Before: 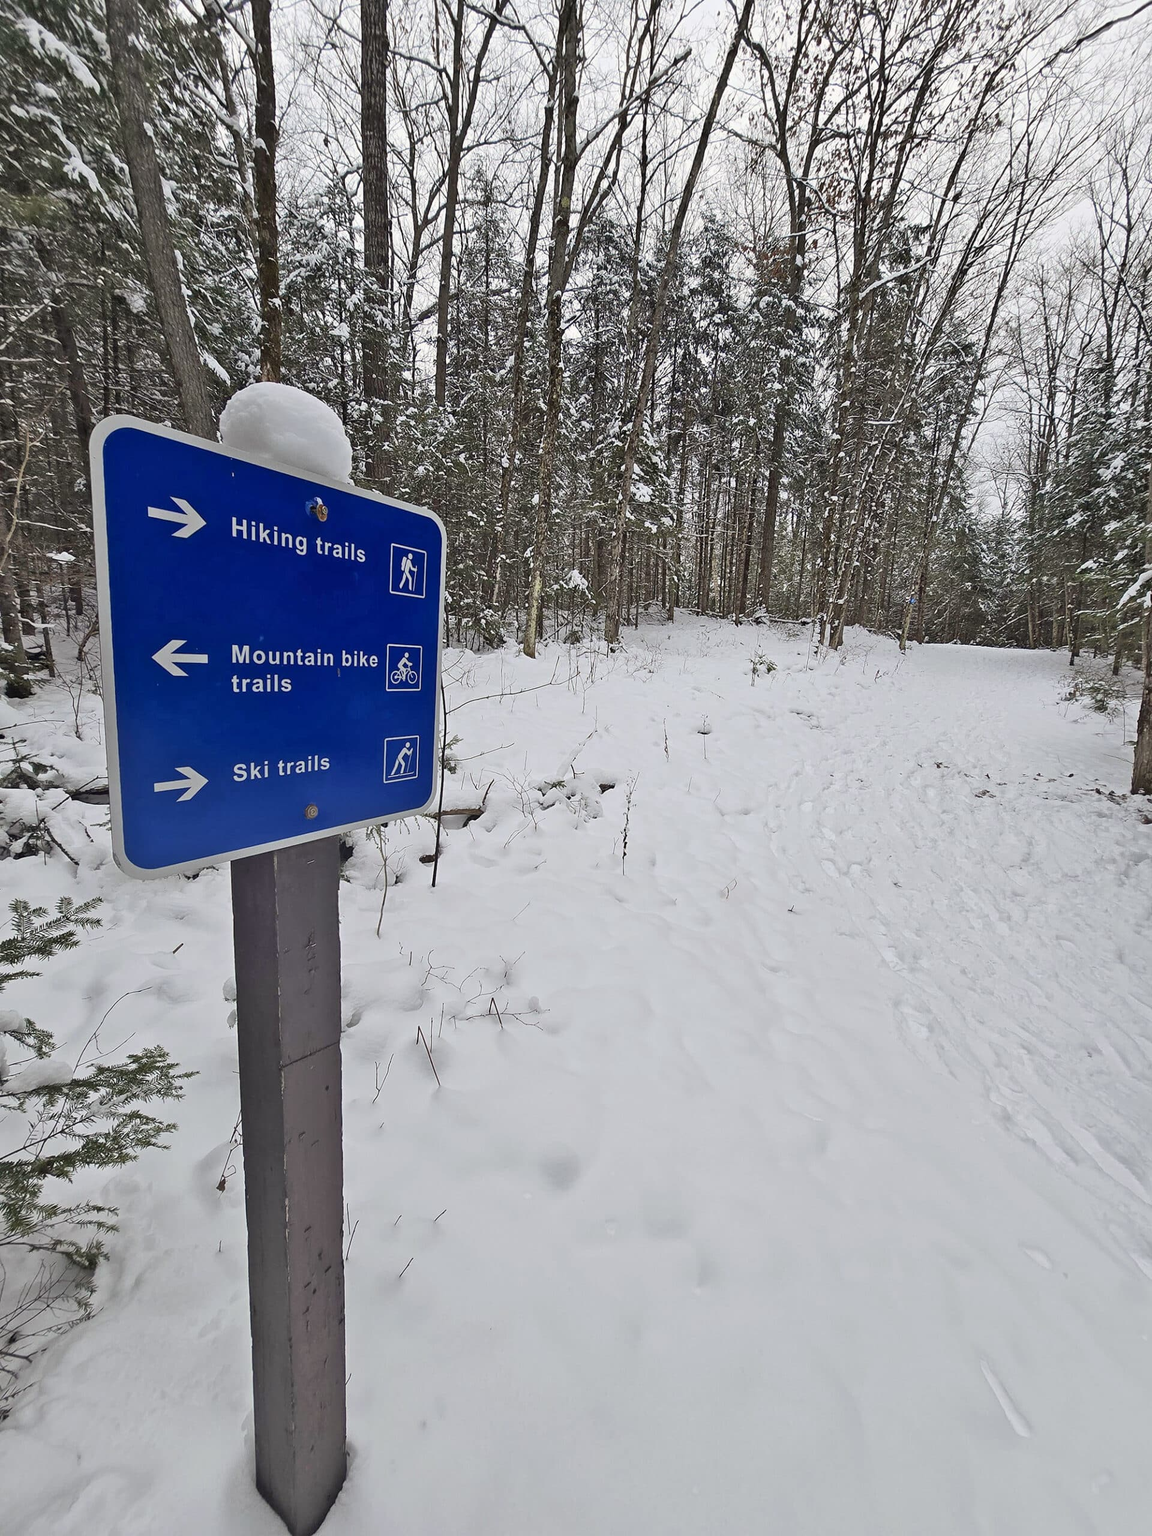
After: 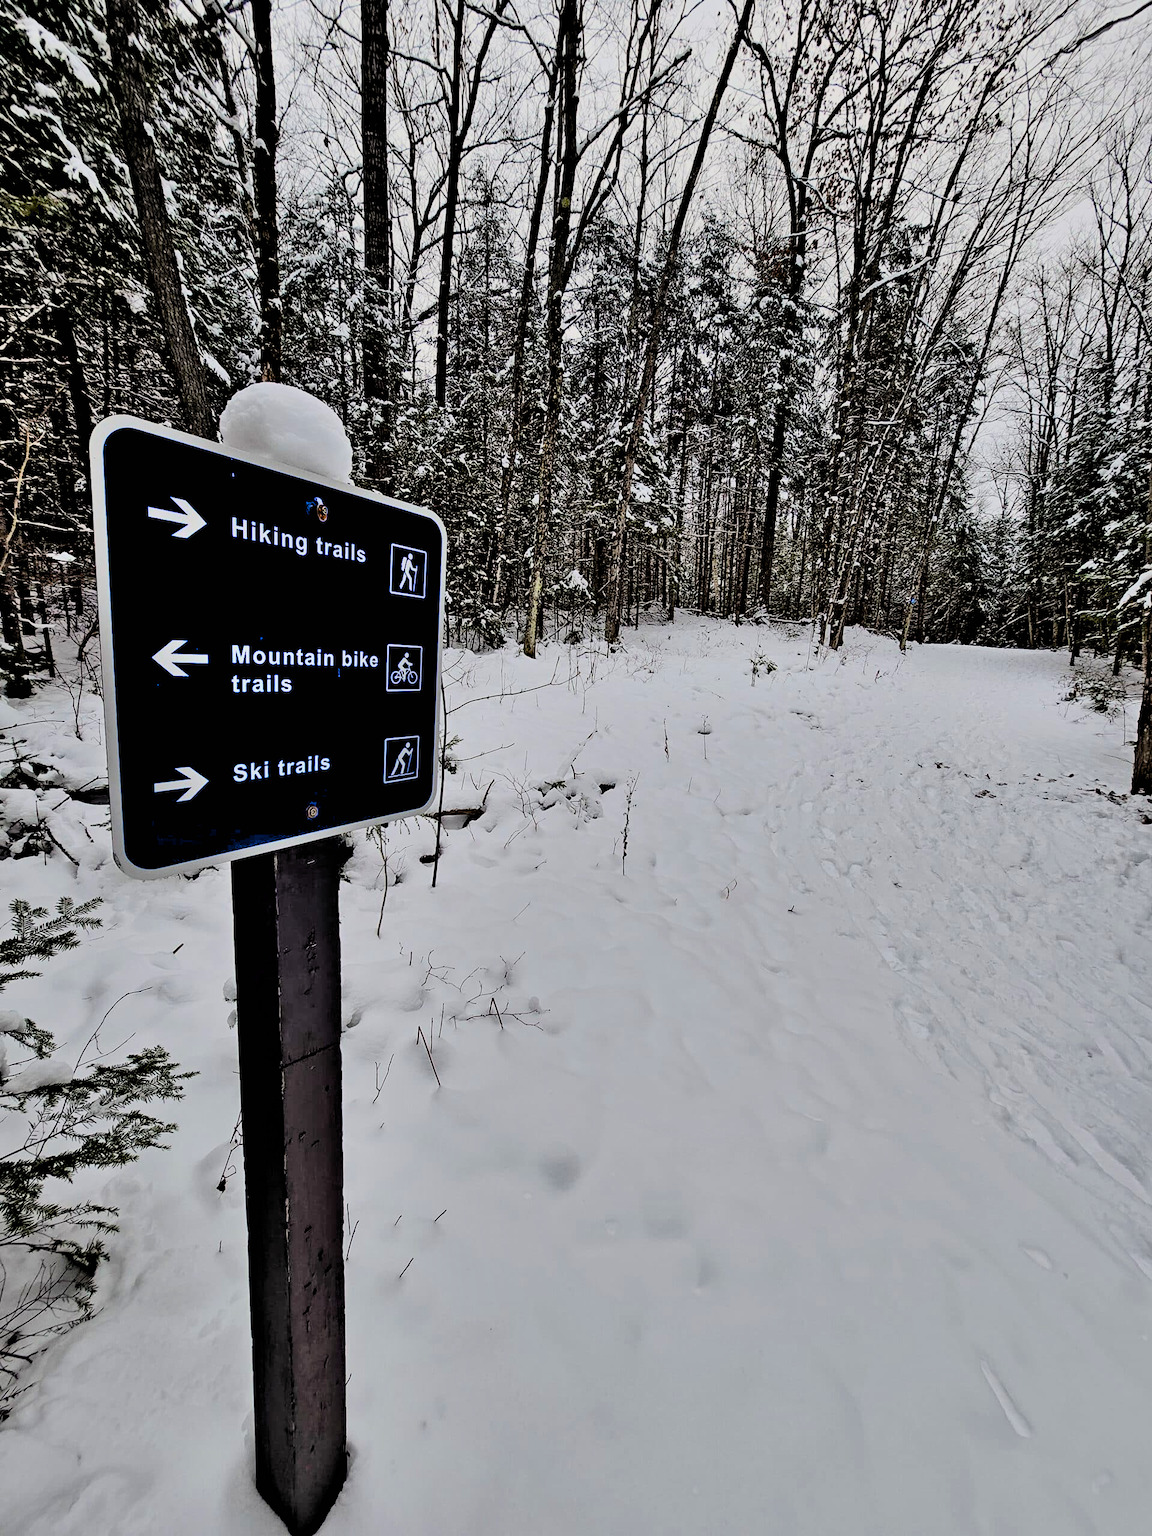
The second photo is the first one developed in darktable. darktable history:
filmic rgb: black relative exposure -5.05 EV, white relative exposure 3.98 EV, hardness 2.91, contrast 1.301, highlights saturation mix -9.54%, color science v6 (2022)
exposure: black level correction 0.056, compensate highlight preservation false
shadows and highlights: soften with gaussian
